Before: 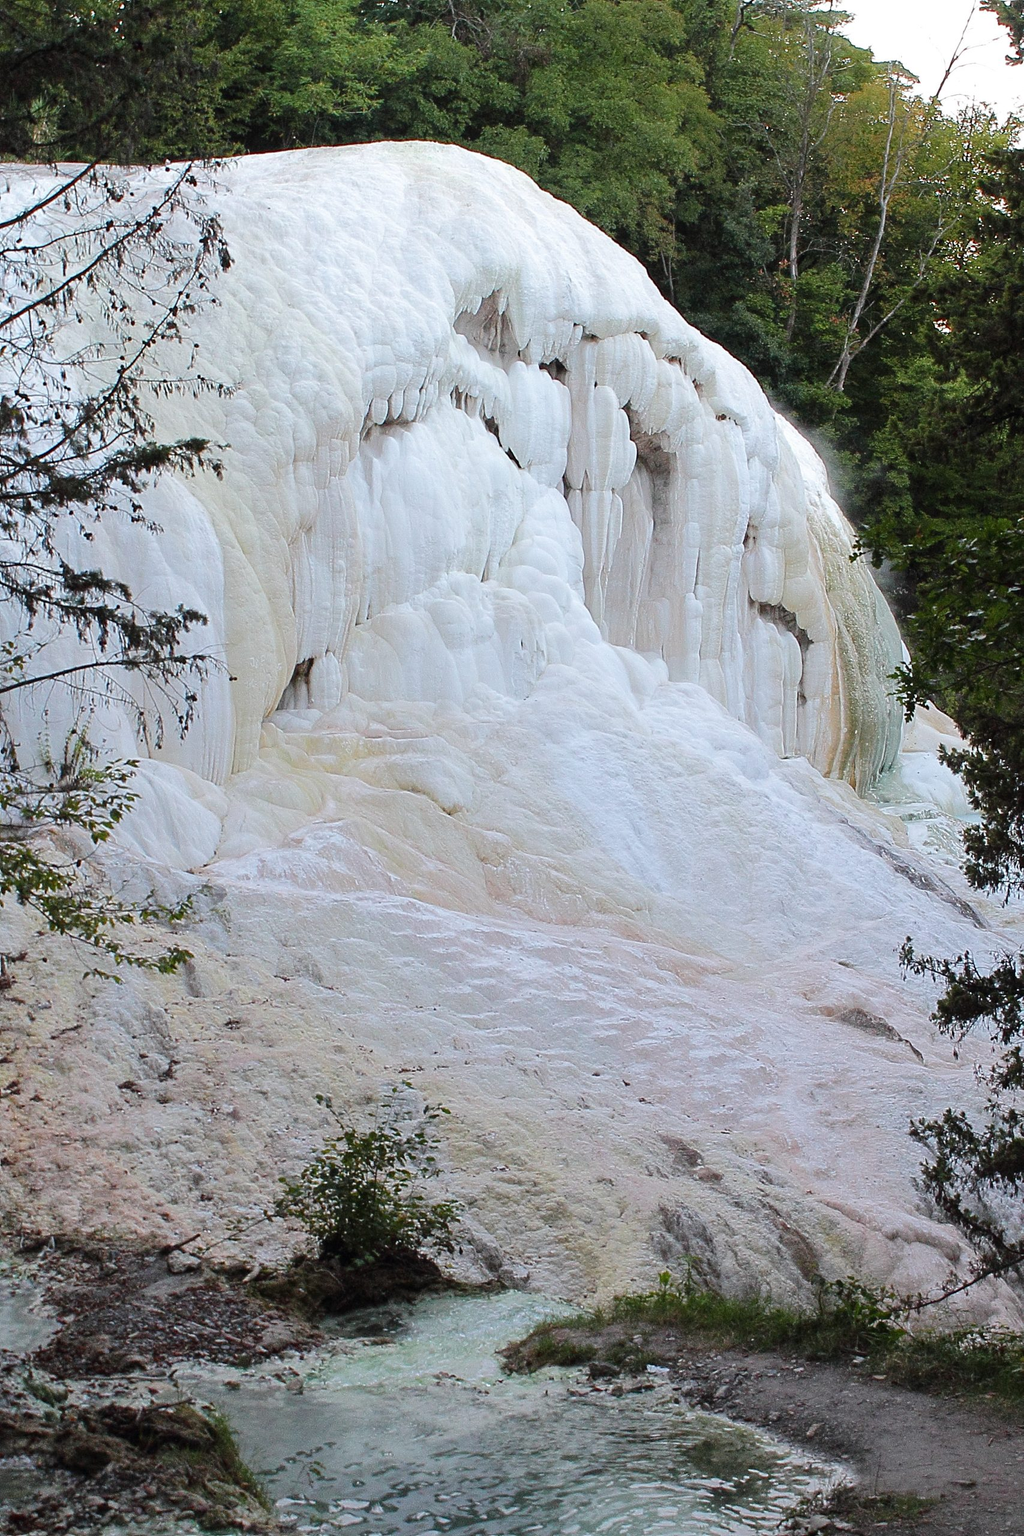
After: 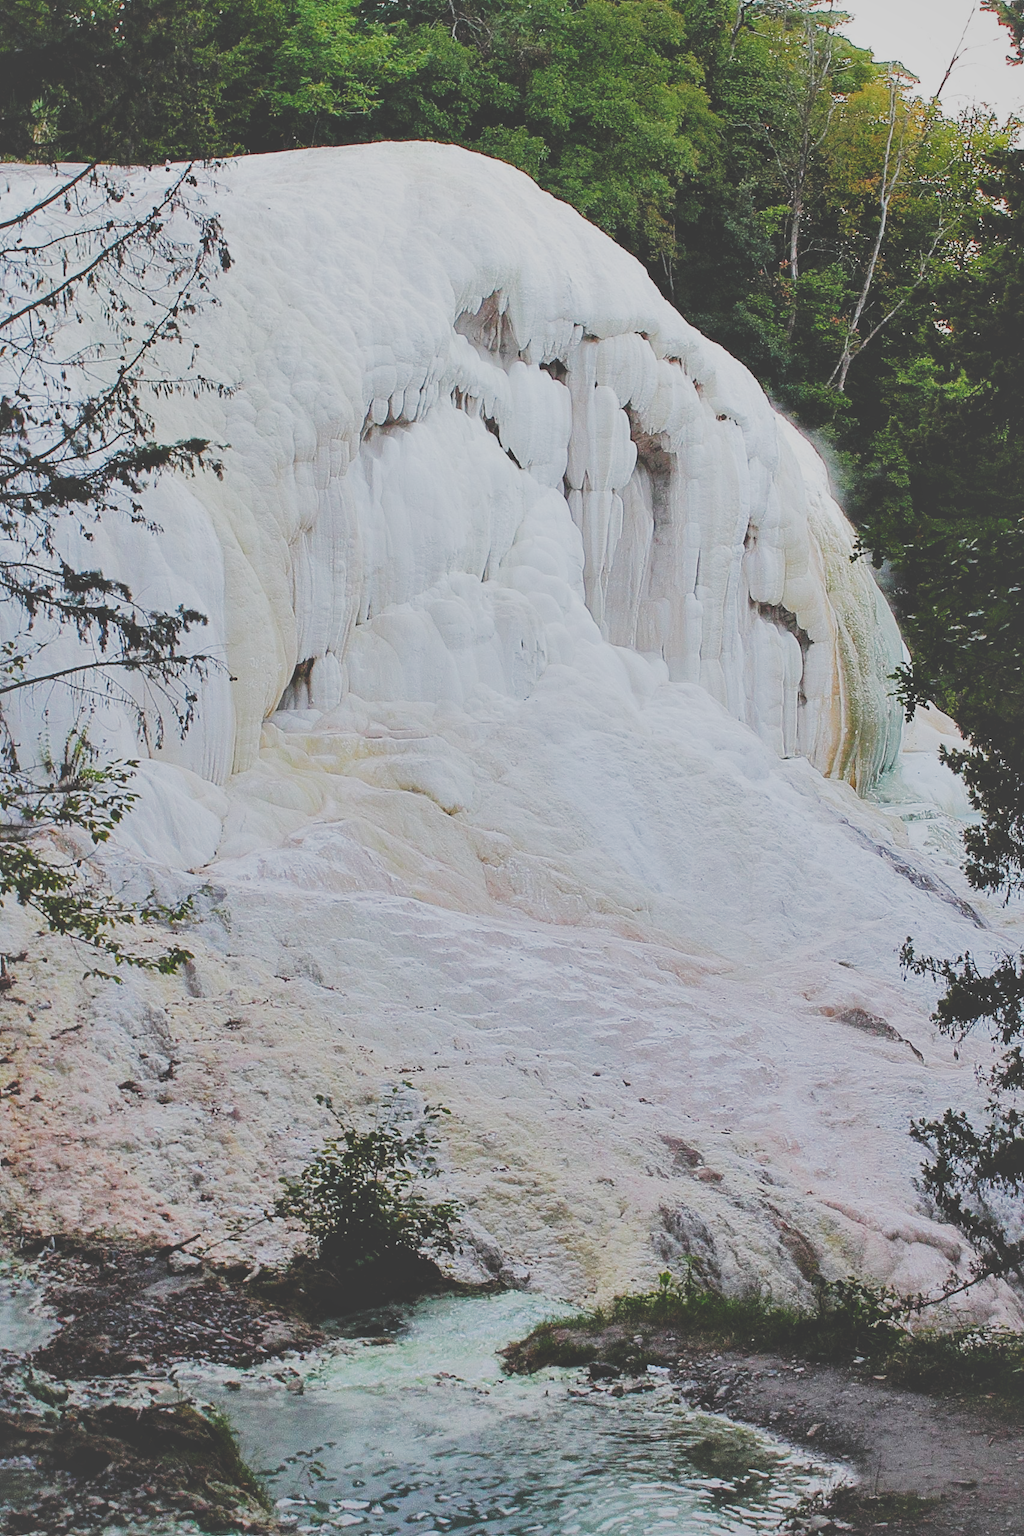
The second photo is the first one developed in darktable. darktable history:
tone curve: curves: ch0 [(0, 0) (0.003, 0.19) (0.011, 0.192) (0.025, 0.192) (0.044, 0.194) (0.069, 0.196) (0.1, 0.197) (0.136, 0.198) (0.177, 0.216) (0.224, 0.236) (0.277, 0.269) (0.335, 0.331) (0.399, 0.418) (0.468, 0.515) (0.543, 0.621) (0.623, 0.725) (0.709, 0.804) (0.801, 0.859) (0.898, 0.913) (1, 1)], preserve colors none
shadows and highlights: on, module defaults
filmic rgb: hardness 4.17
exposure: black level correction -0.015, exposure -0.125 EV, compensate highlight preservation false
